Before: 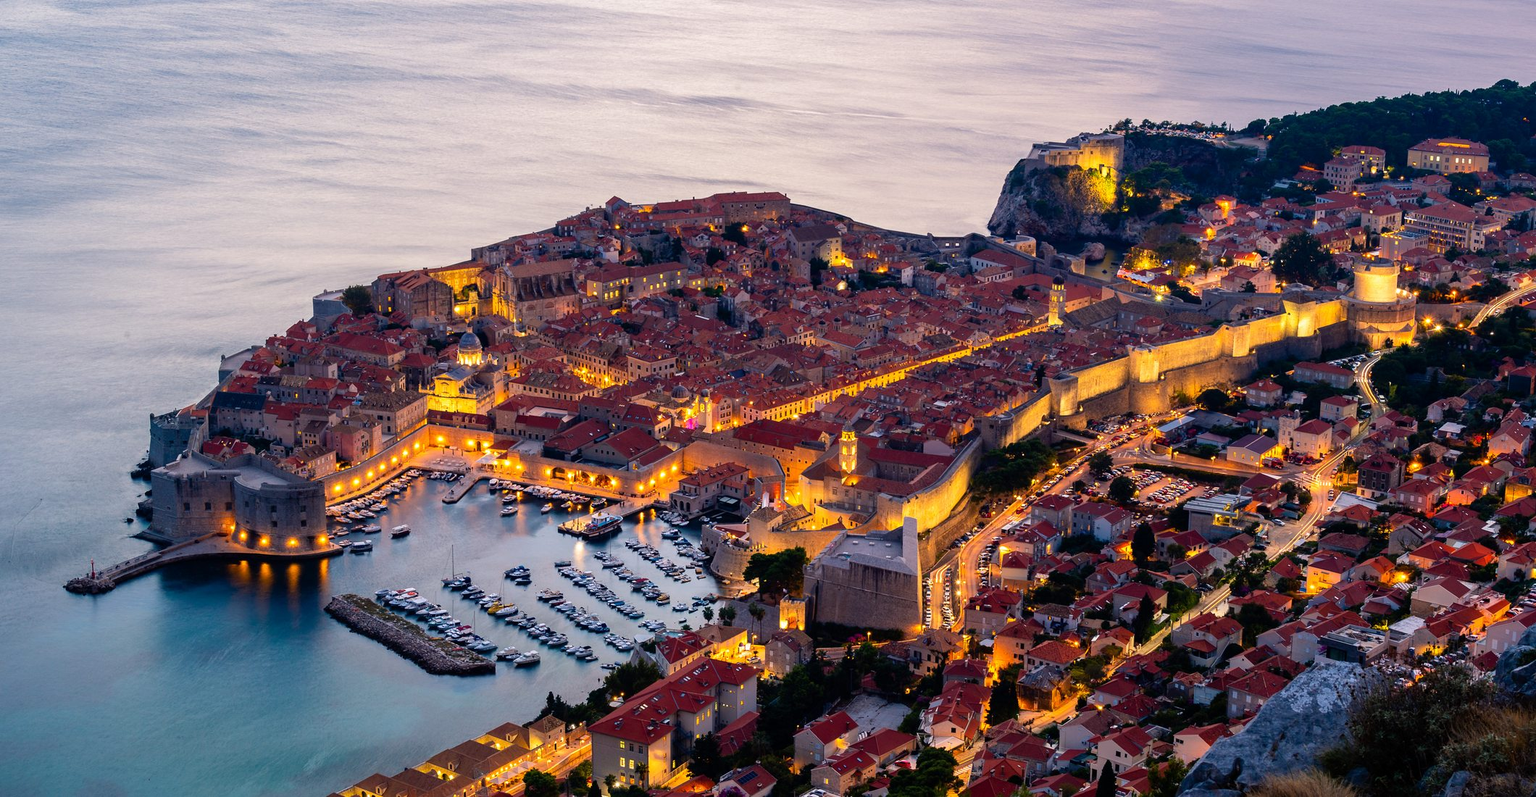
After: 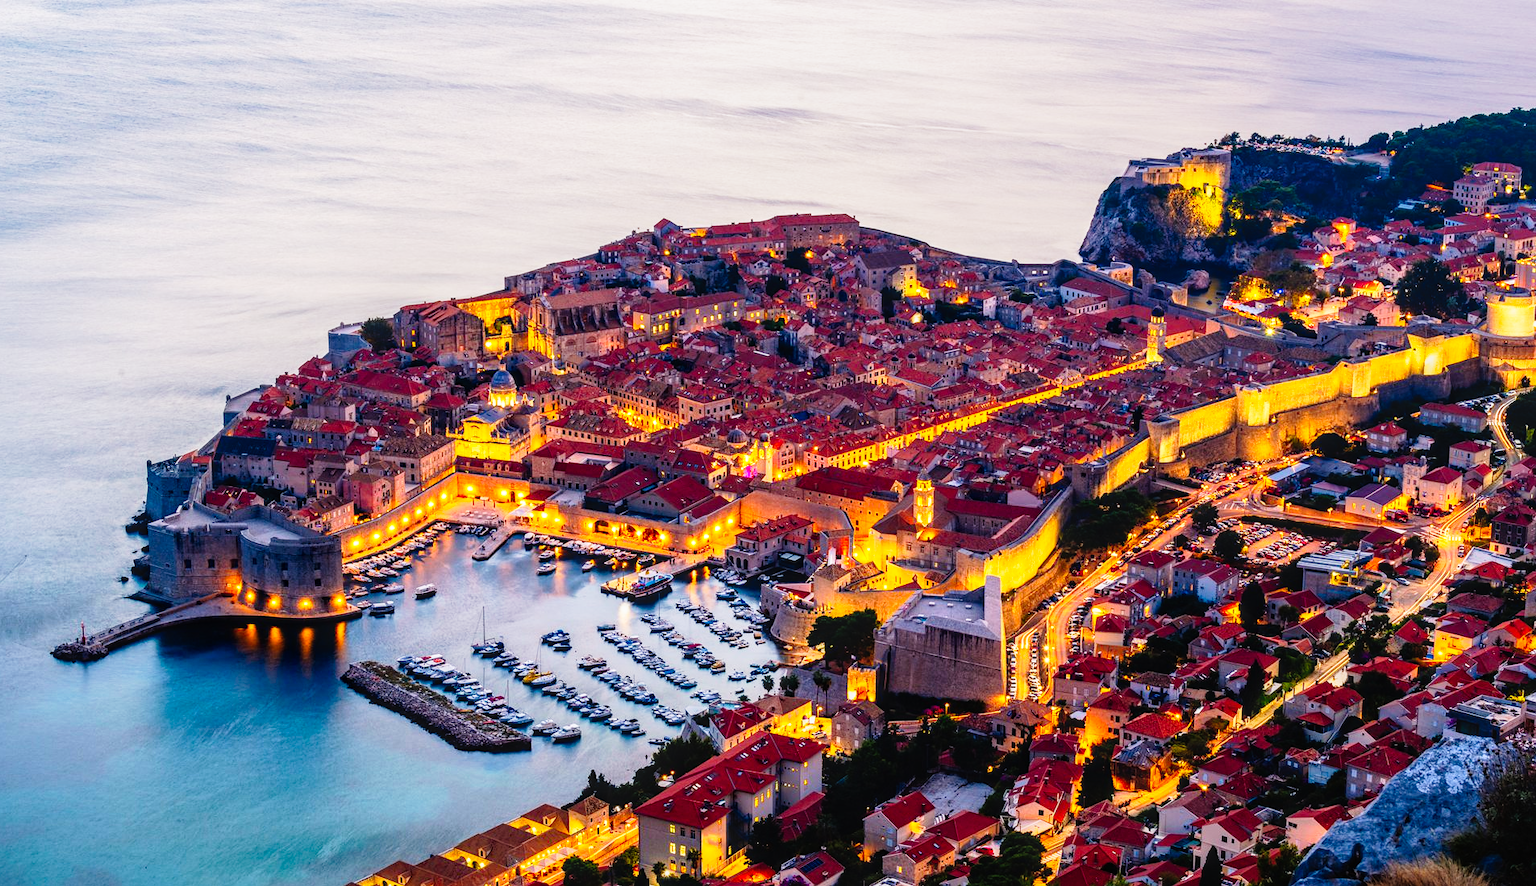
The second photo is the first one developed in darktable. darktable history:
tone curve: curves: ch0 [(0, 0.023) (0.087, 0.065) (0.184, 0.168) (0.45, 0.54) (0.57, 0.683) (0.706, 0.841) (0.877, 0.948) (1, 0.984)]; ch1 [(0, 0) (0.388, 0.369) (0.447, 0.447) (0.505, 0.5) (0.534, 0.535) (0.563, 0.563) (0.579, 0.59) (0.644, 0.663) (1, 1)]; ch2 [(0, 0) (0.301, 0.259) (0.385, 0.395) (0.492, 0.496) (0.518, 0.537) (0.583, 0.605) (0.673, 0.667) (1, 1)], preserve colors none
local contrast: on, module defaults
base curve: curves: ch0 [(0, 0) (0.472, 0.508) (1, 1)], preserve colors none
crop and rotate: left 1.18%, right 8.952%
contrast brightness saturation: saturation 0.184
tone equalizer: edges refinement/feathering 500, mask exposure compensation -1.57 EV, preserve details no
